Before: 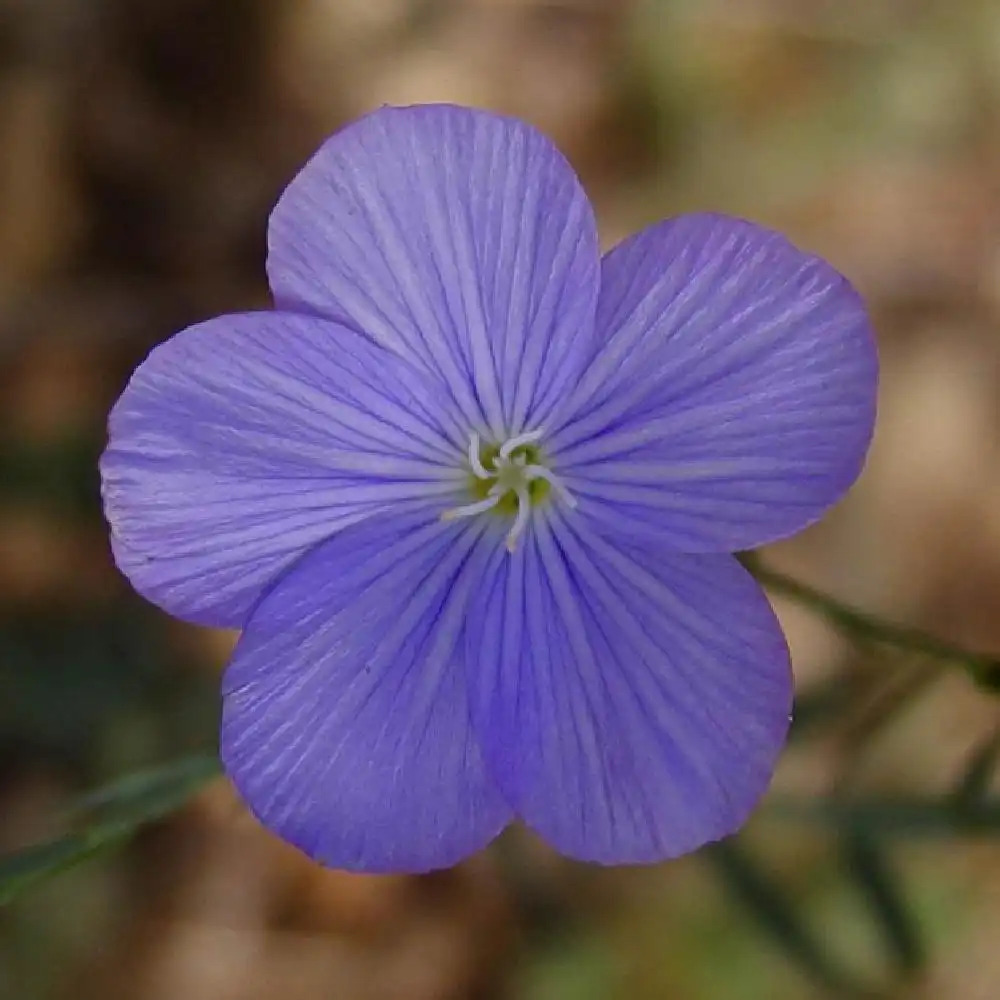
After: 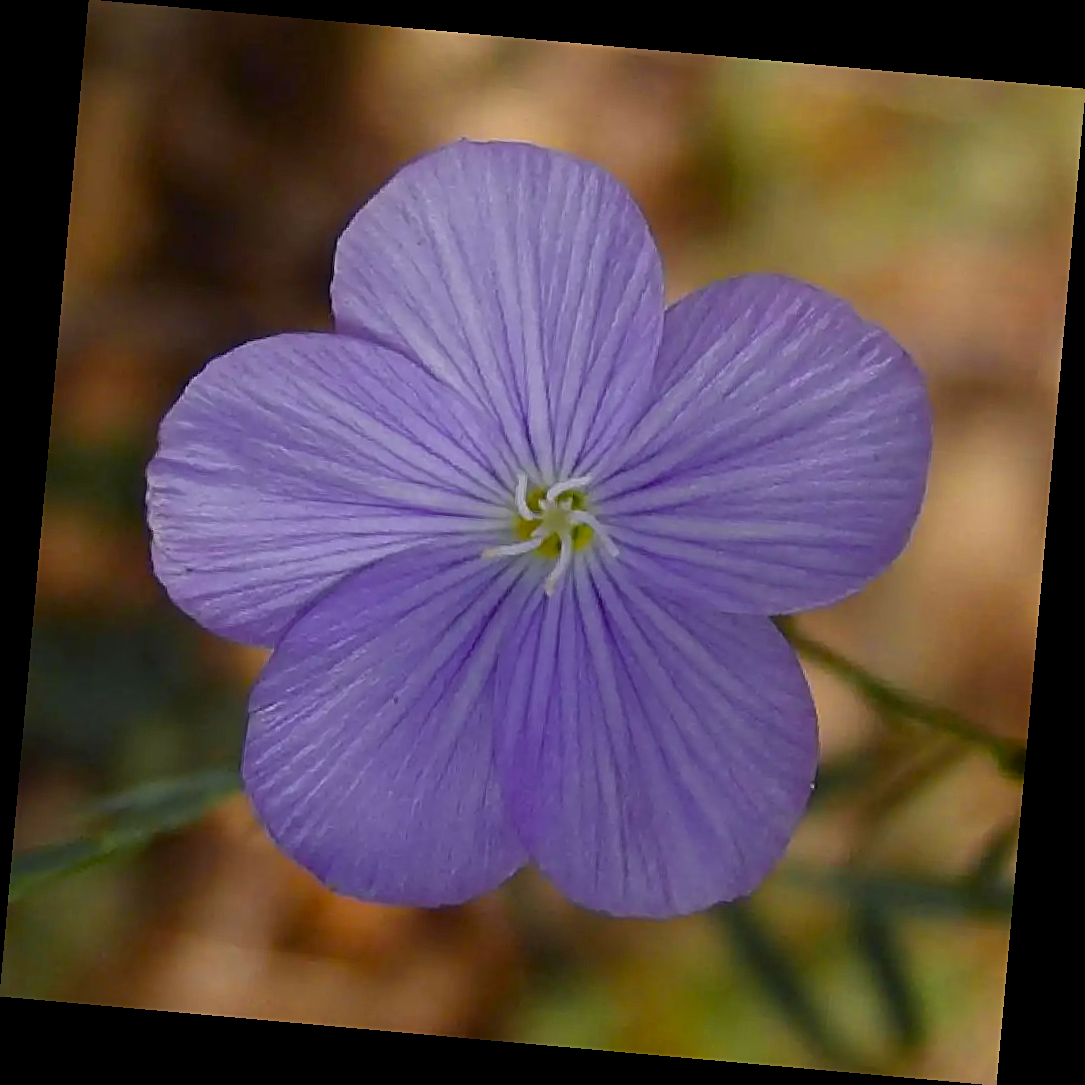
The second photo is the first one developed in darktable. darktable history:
sharpen: on, module defaults
color zones: curves: ch0 [(0, 0.511) (0.143, 0.531) (0.286, 0.56) (0.429, 0.5) (0.571, 0.5) (0.714, 0.5) (0.857, 0.5) (1, 0.5)]; ch1 [(0, 0.525) (0.143, 0.705) (0.286, 0.715) (0.429, 0.35) (0.571, 0.35) (0.714, 0.35) (0.857, 0.4) (1, 0.4)]; ch2 [(0, 0.572) (0.143, 0.512) (0.286, 0.473) (0.429, 0.45) (0.571, 0.5) (0.714, 0.5) (0.857, 0.518) (1, 0.518)]
rotate and perspective: rotation 5.12°, automatic cropping off
